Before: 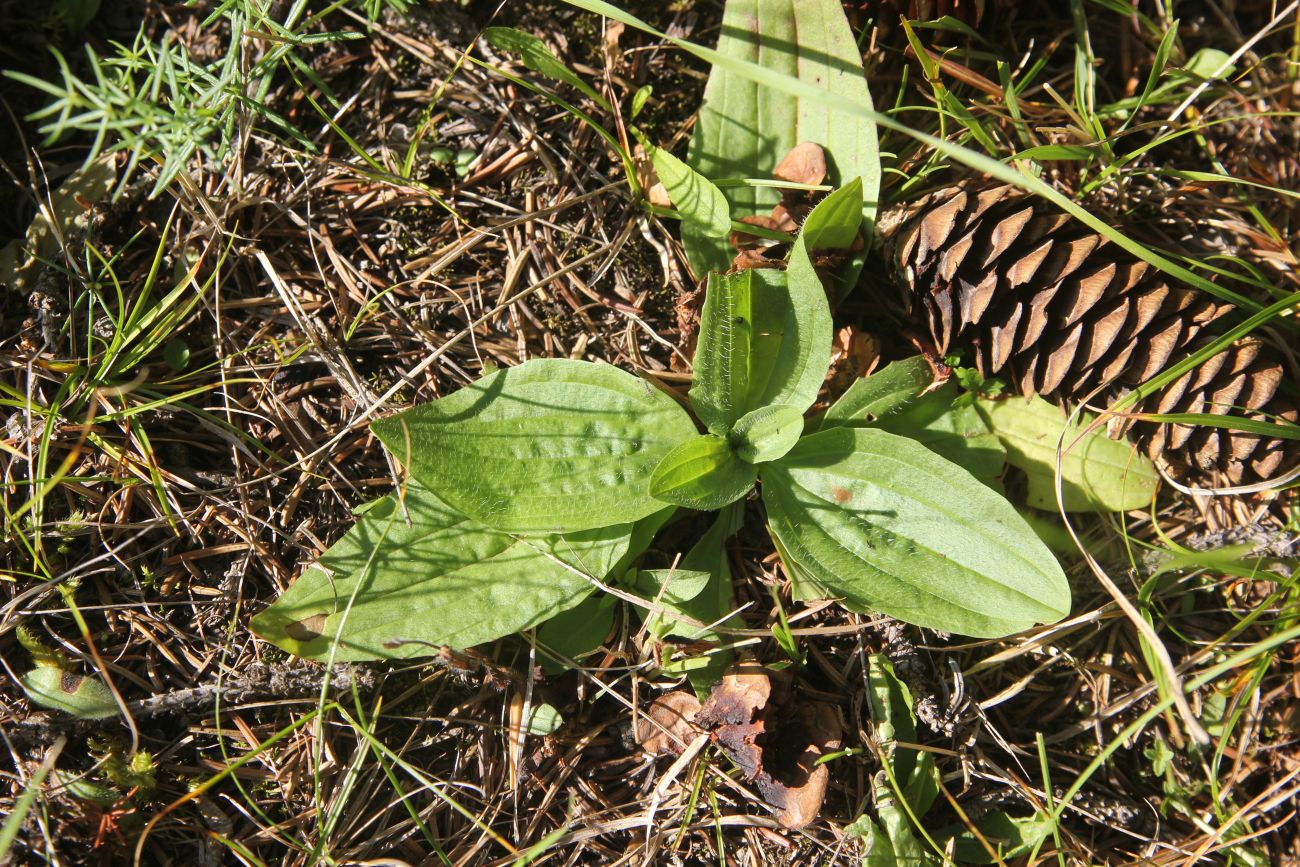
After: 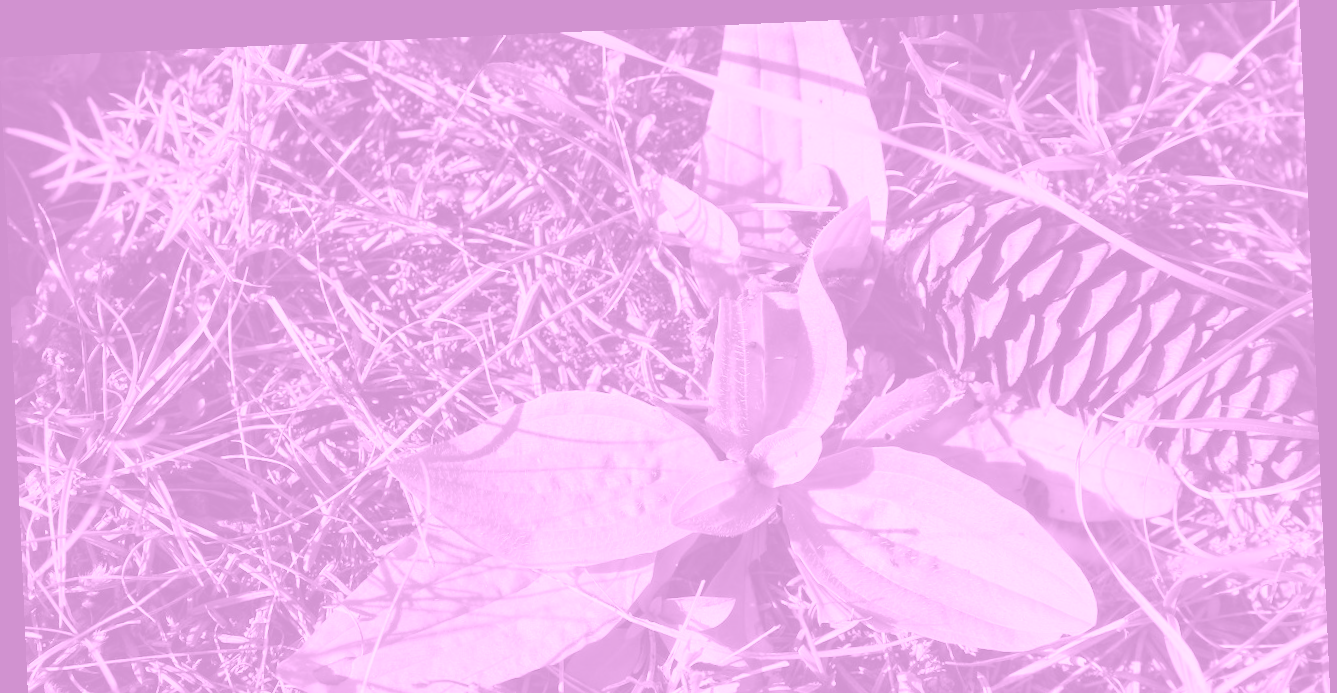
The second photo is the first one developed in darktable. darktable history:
rotate and perspective: rotation -2.56°, automatic cropping off
crop: bottom 24.988%
colorize: hue 331.2°, saturation 75%, source mix 30.28%, lightness 70.52%, version 1
